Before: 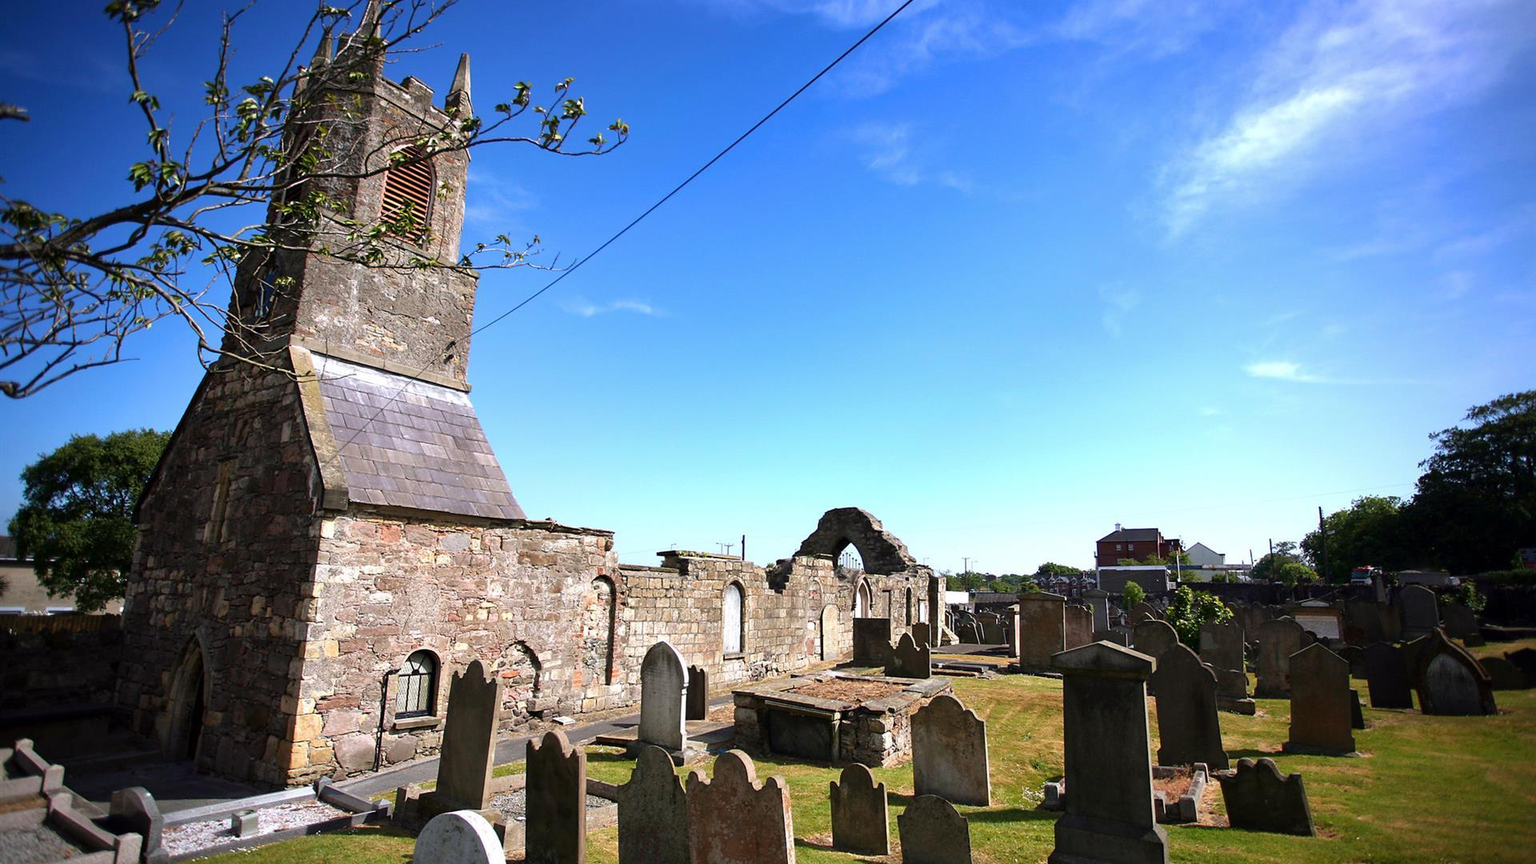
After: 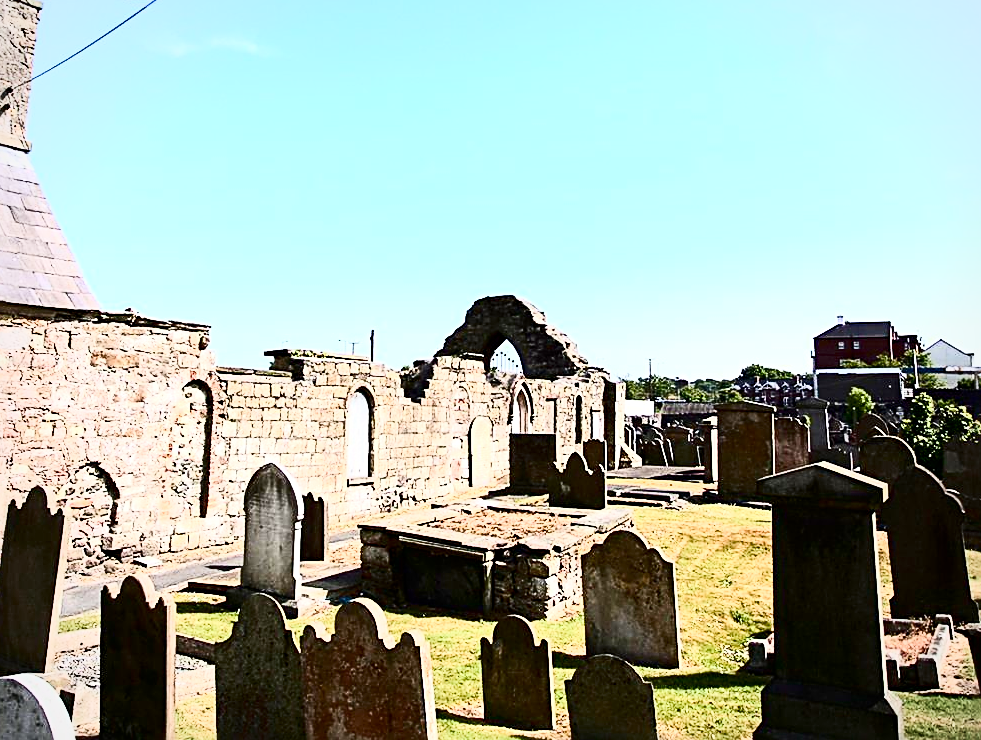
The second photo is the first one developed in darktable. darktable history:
tone curve: curves: ch0 [(0, 0) (0.417, 0.851) (1, 1)], color space Lab, independent channels, preserve colors none
contrast brightness saturation: contrast 0.188, brightness -0.235, saturation 0.119
crop and rotate: left 29.058%, top 31.423%, right 19.83%
sharpen: radius 2.593, amount 0.7
vignetting: fall-off radius 60.88%, brightness -0.219
color balance rgb: perceptual saturation grading › global saturation 20%, perceptual saturation grading › highlights -49.382%, perceptual saturation grading › shadows 24.542%, global vibrance 10.76%
